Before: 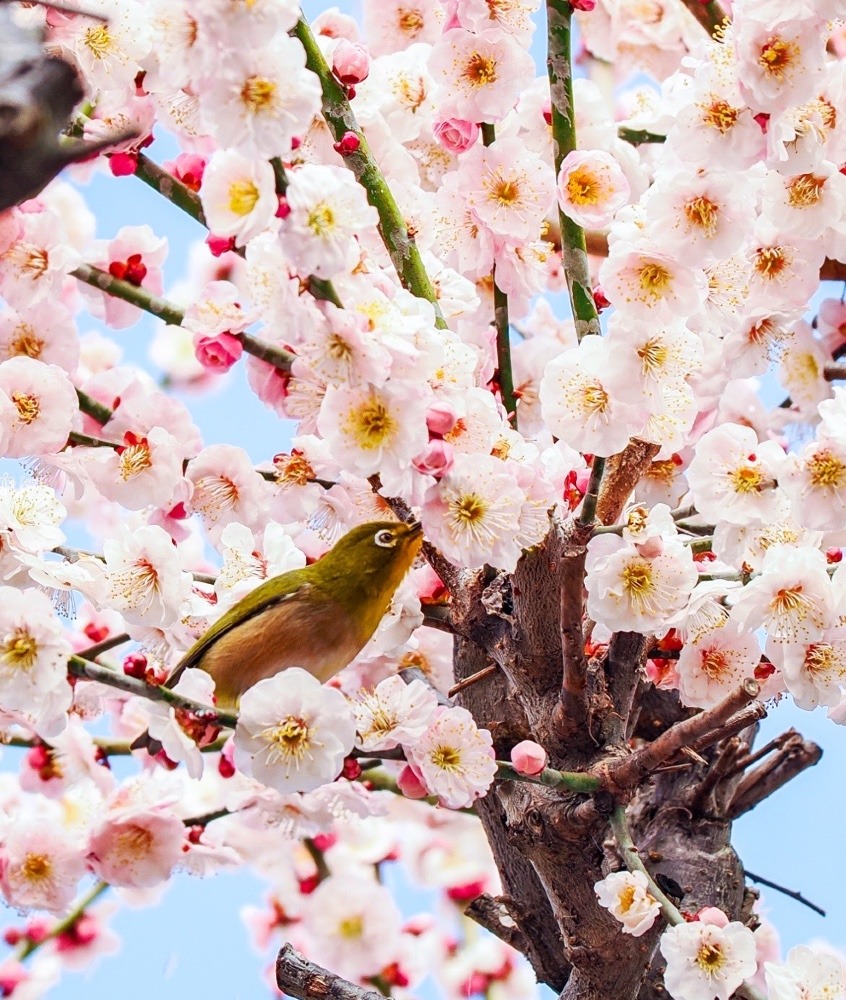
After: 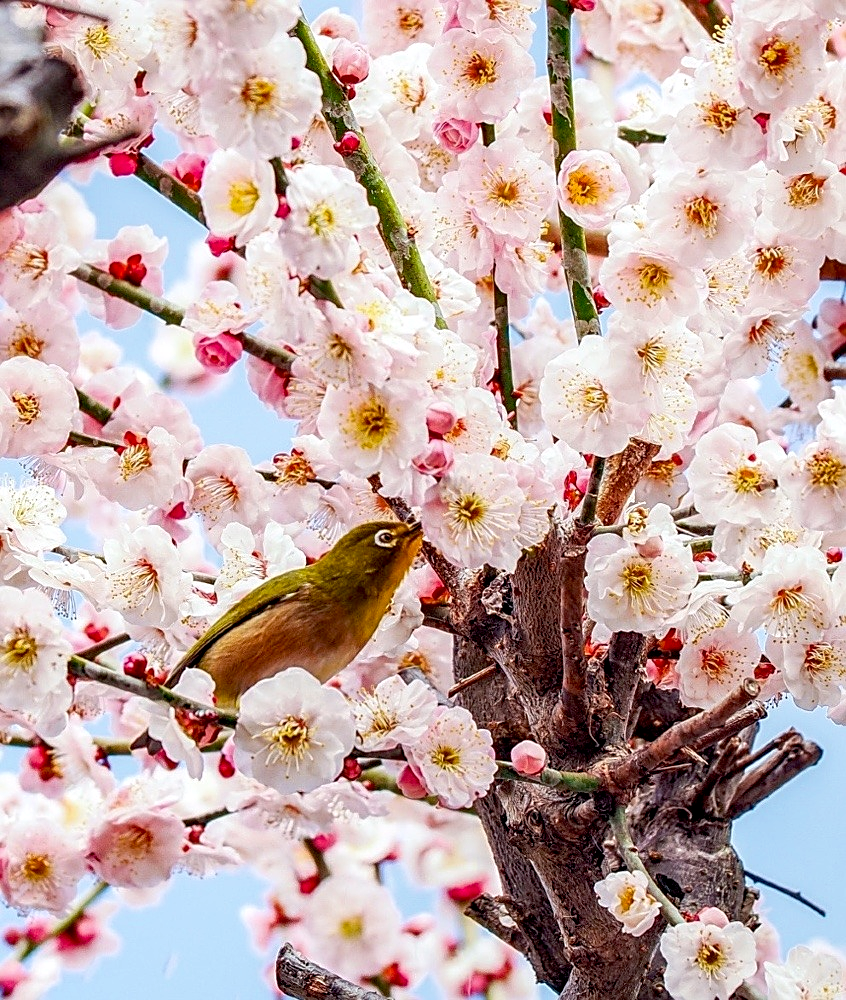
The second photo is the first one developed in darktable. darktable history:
exposure: black level correction 0.011, compensate highlight preservation false
local contrast: on, module defaults
sharpen: on, module defaults
